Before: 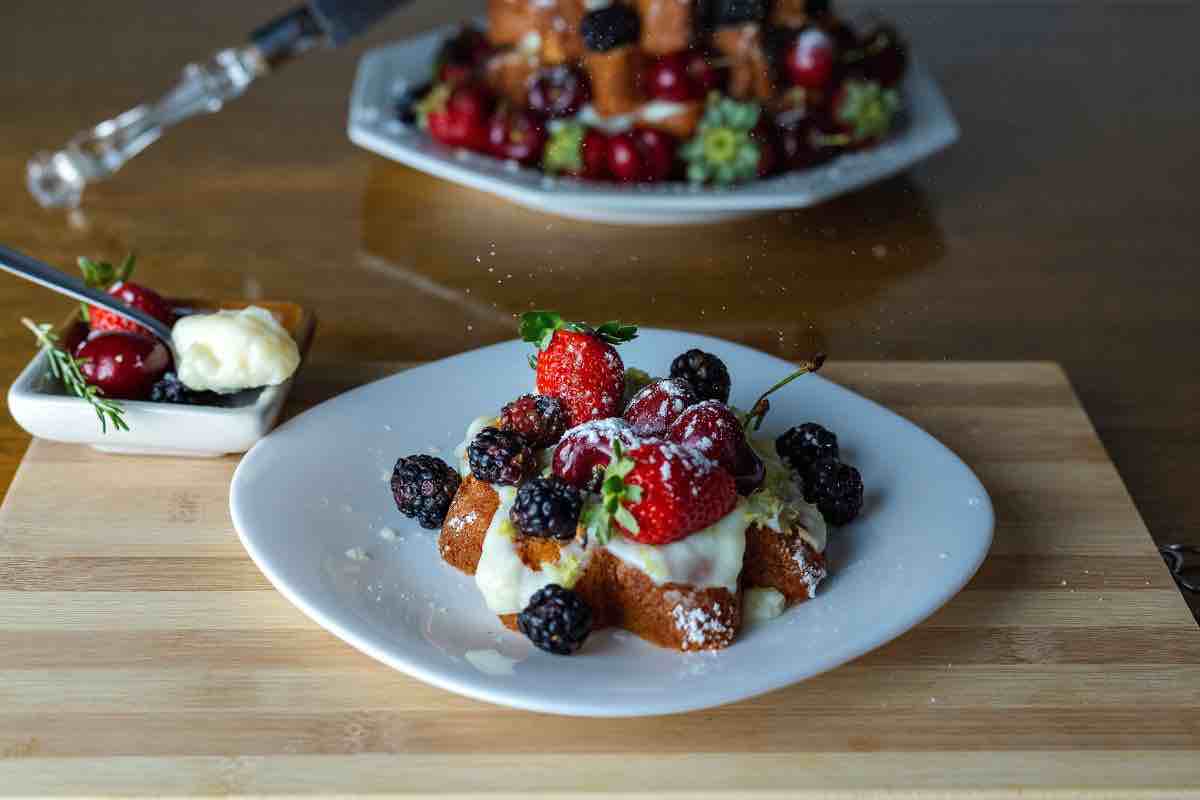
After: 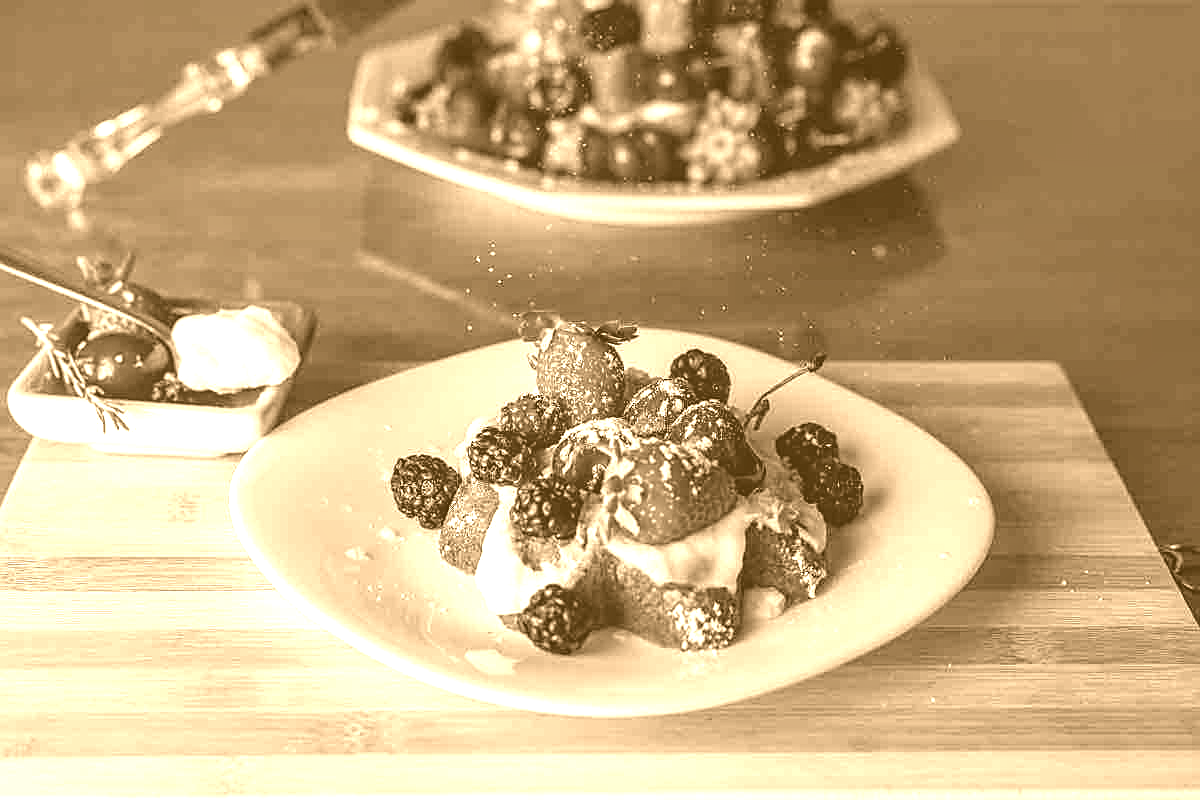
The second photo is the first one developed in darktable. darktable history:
exposure: exposure 0.3 EV, compensate highlight preservation false
sharpen: on, module defaults
colorize: hue 28.8°, source mix 100%
local contrast: on, module defaults
